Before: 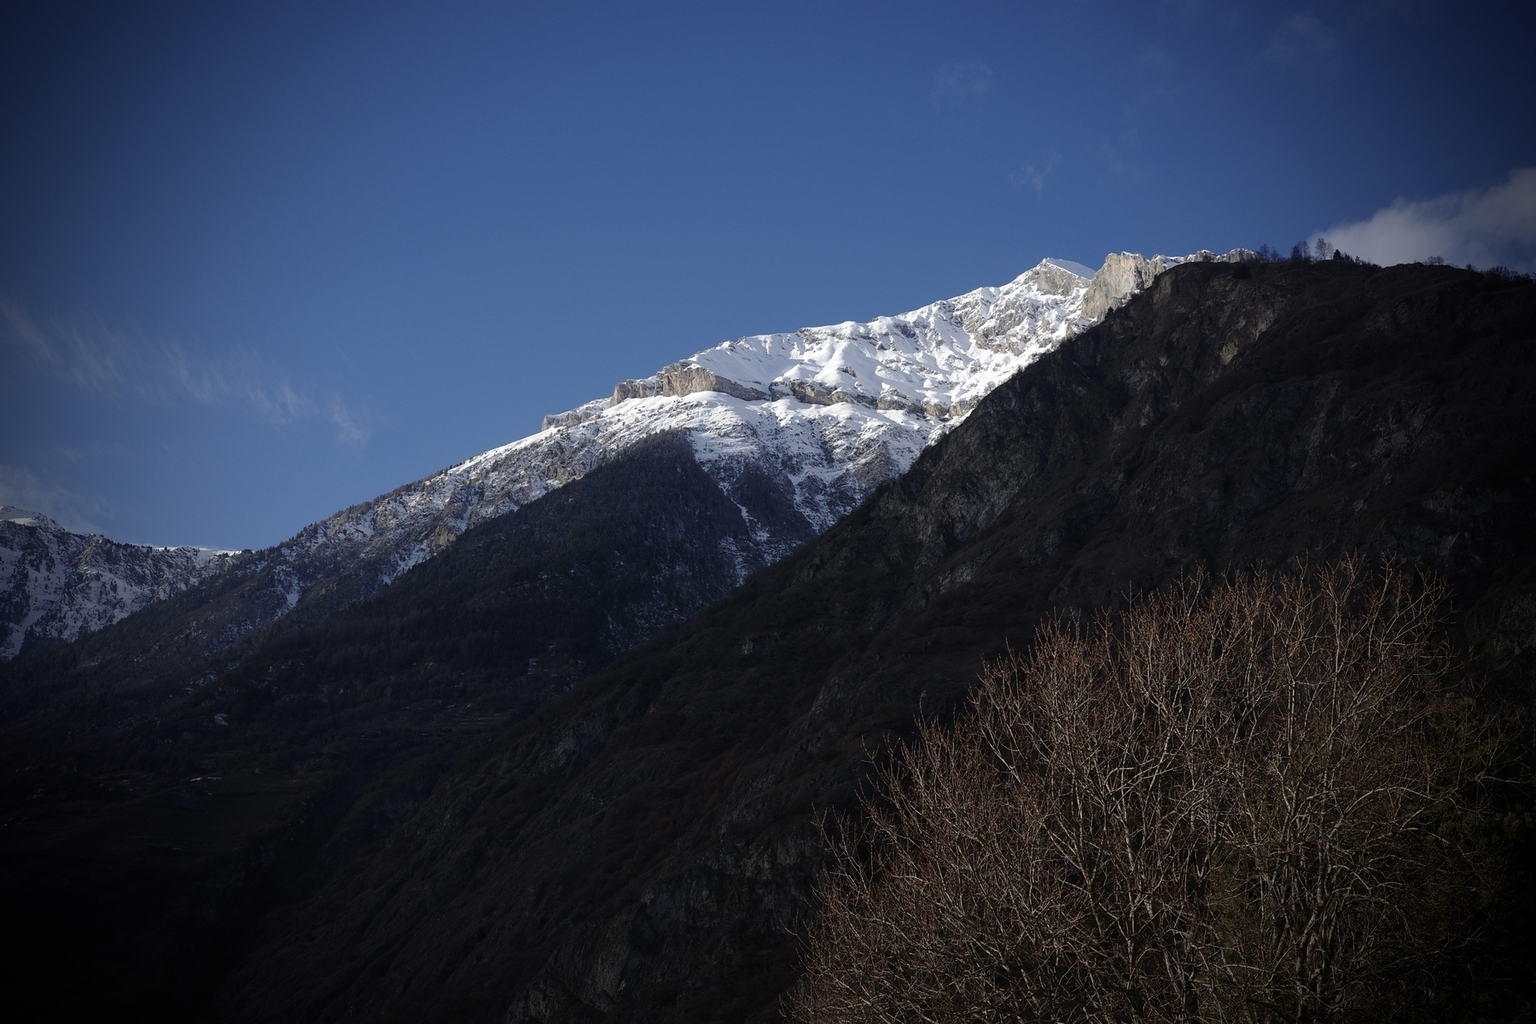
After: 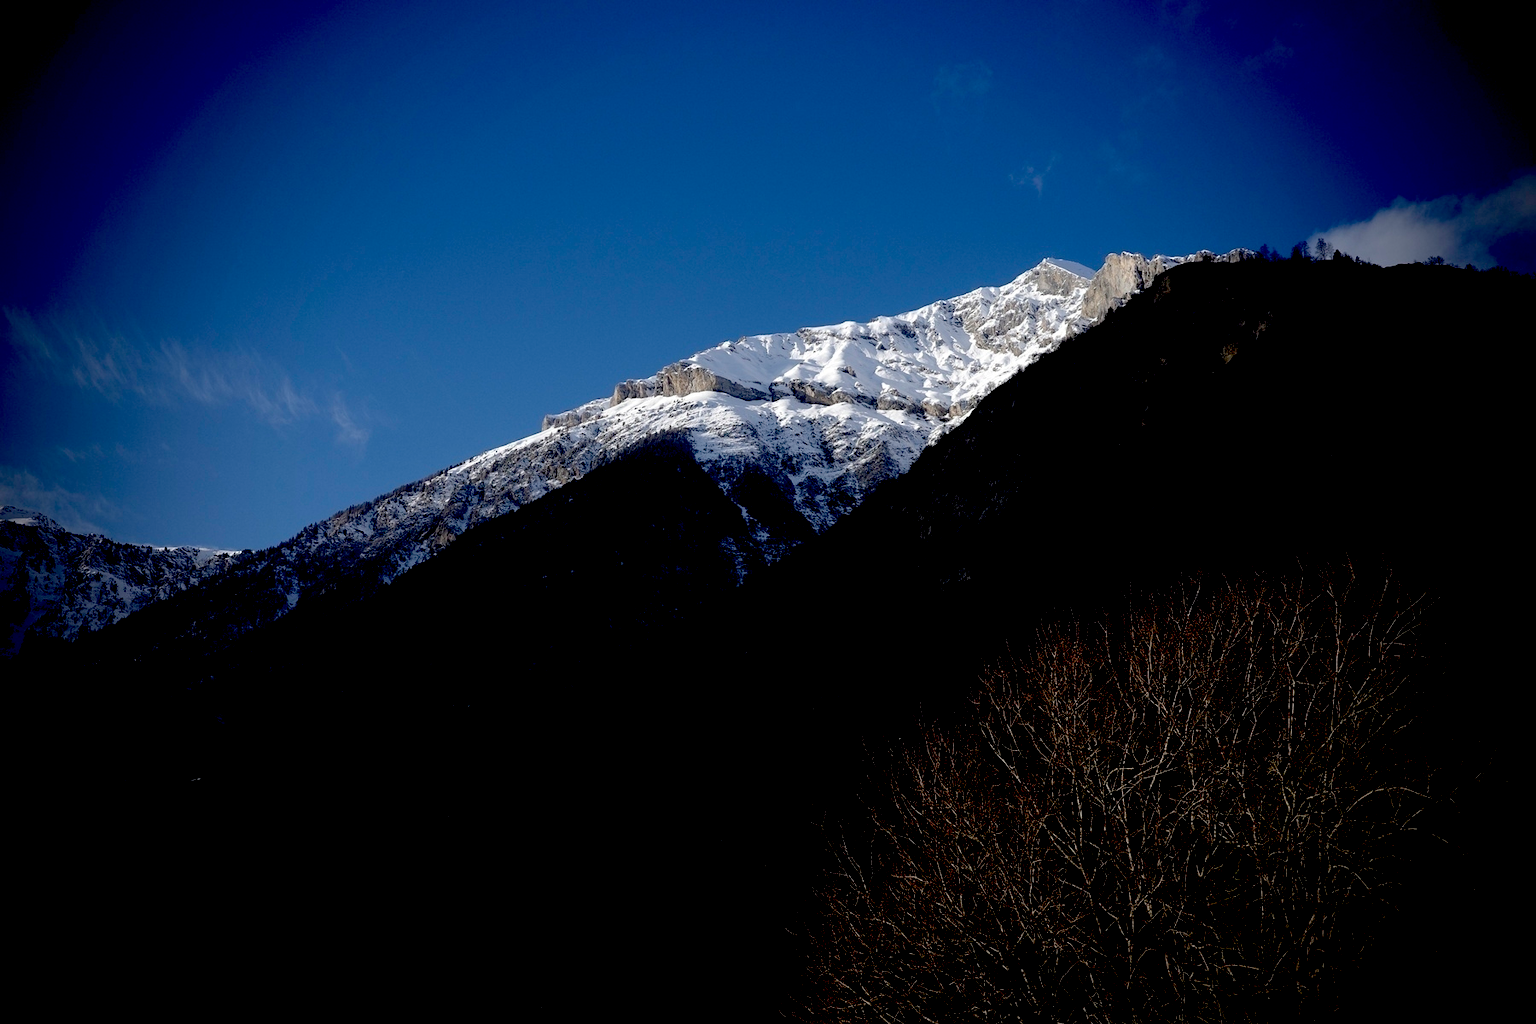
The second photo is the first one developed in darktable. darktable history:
exposure: black level correction 0.047, exposure 0.013 EV, compensate highlight preservation false
